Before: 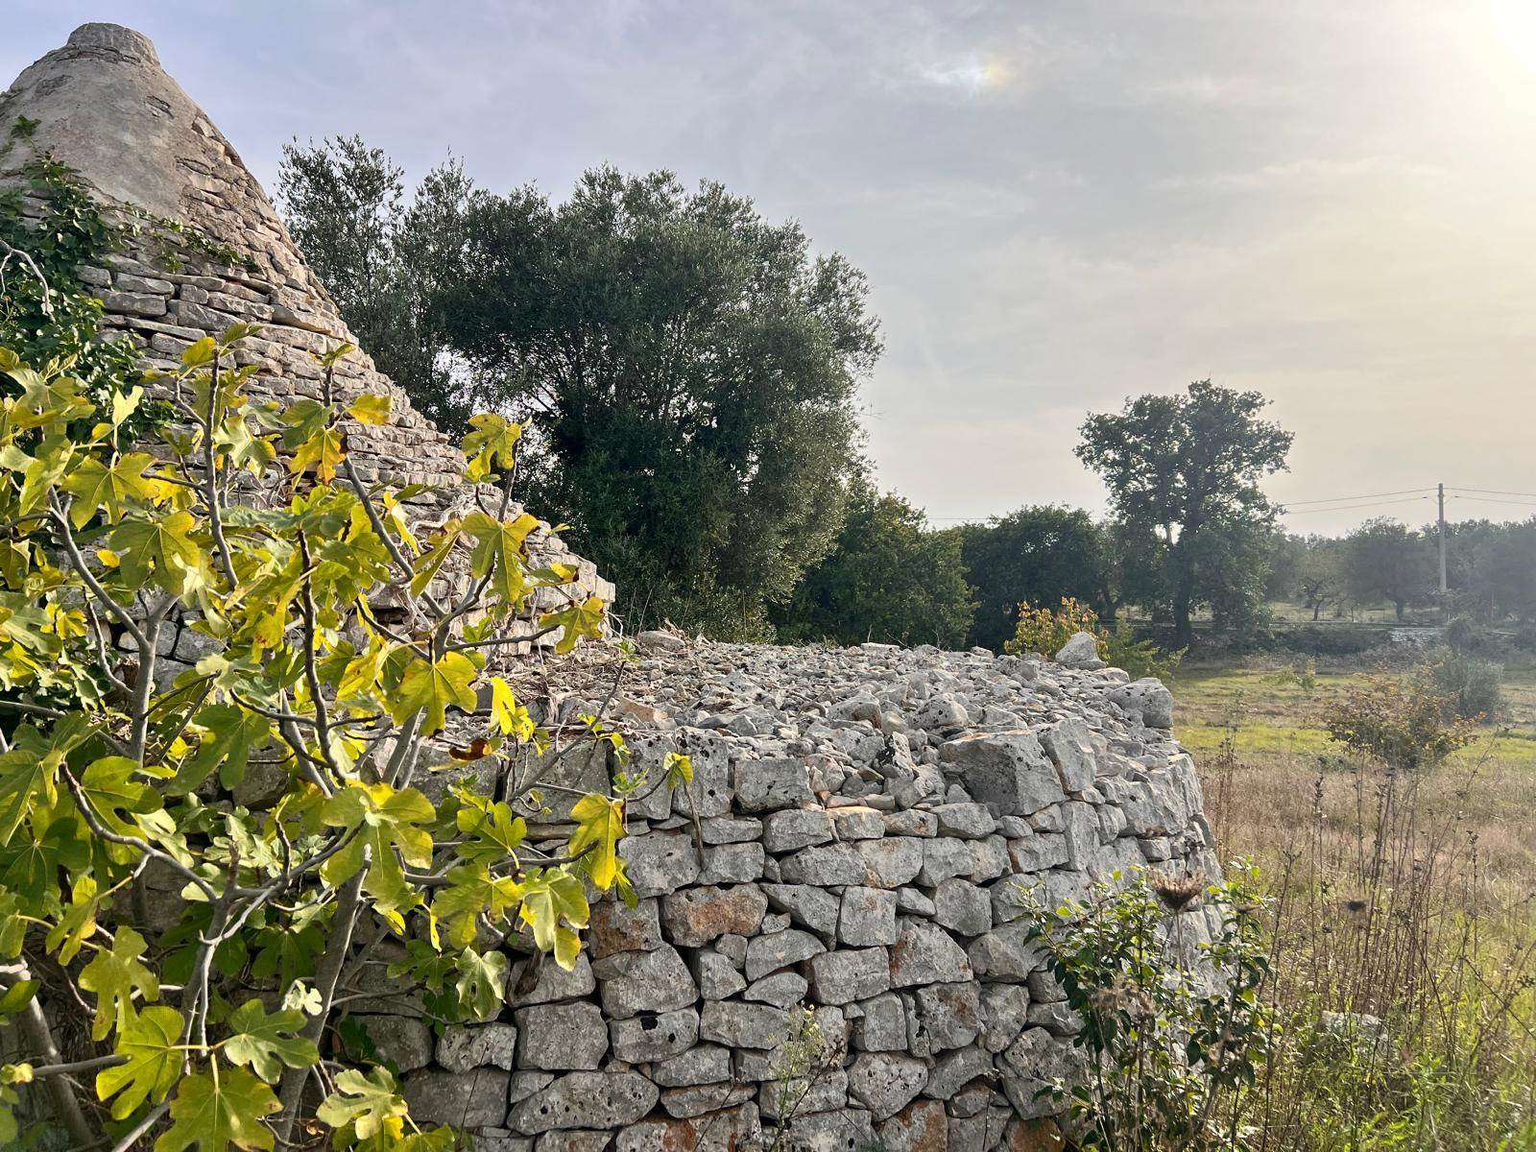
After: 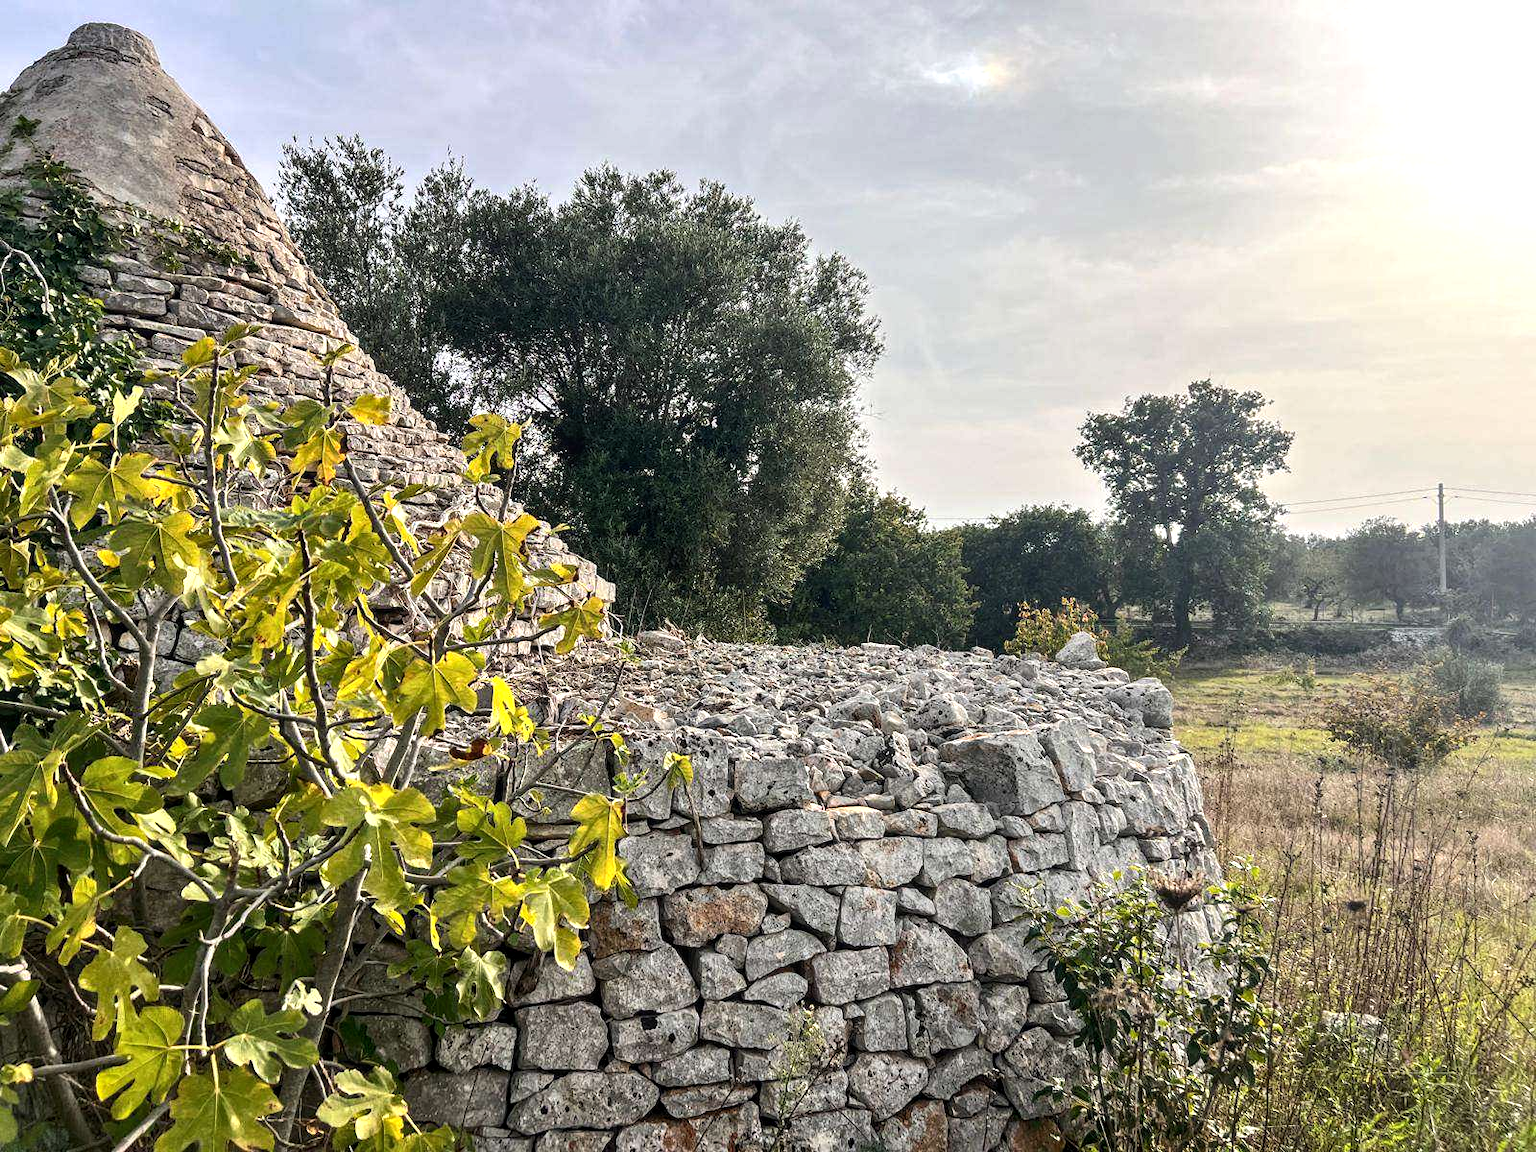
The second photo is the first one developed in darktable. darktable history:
local contrast: on, module defaults
tone equalizer: -8 EV -0.417 EV, -7 EV -0.389 EV, -6 EV -0.333 EV, -5 EV -0.222 EV, -3 EV 0.222 EV, -2 EV 0.333 EV, -1 EV 0.389 EV, +0 EV 0.417 EV, edges refinement/feathering 500, mask exposure compensation -1.57 EV, preserve details no
